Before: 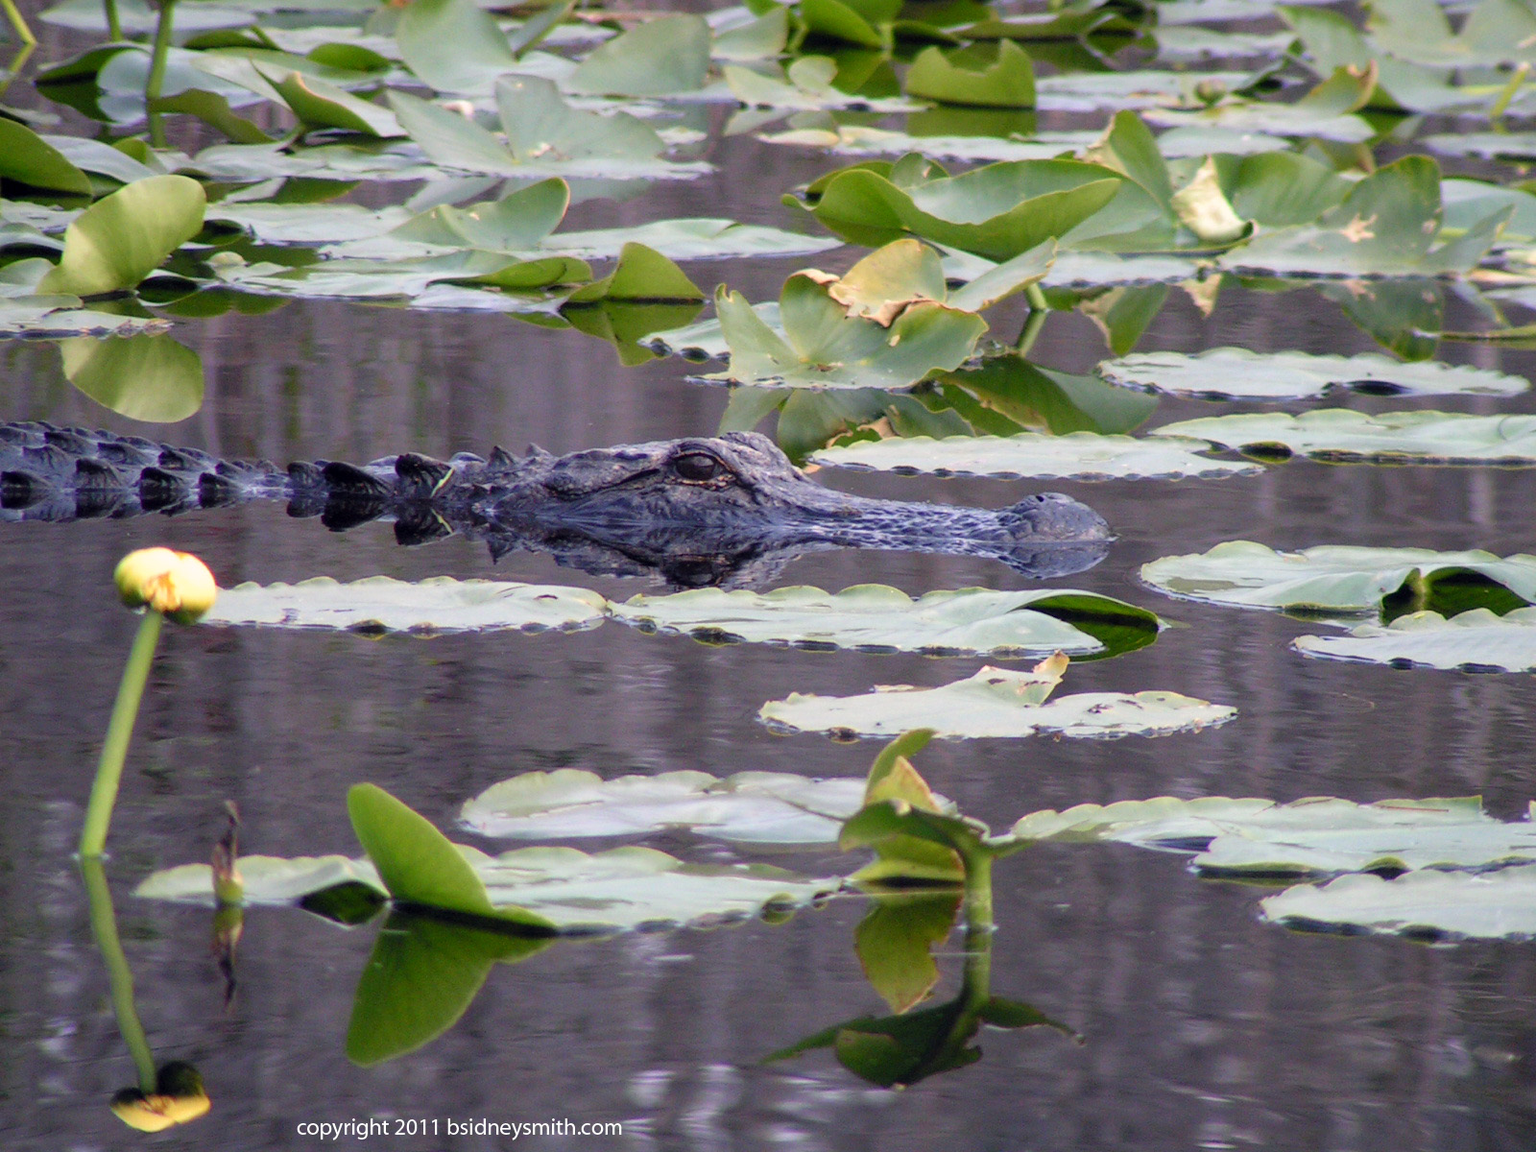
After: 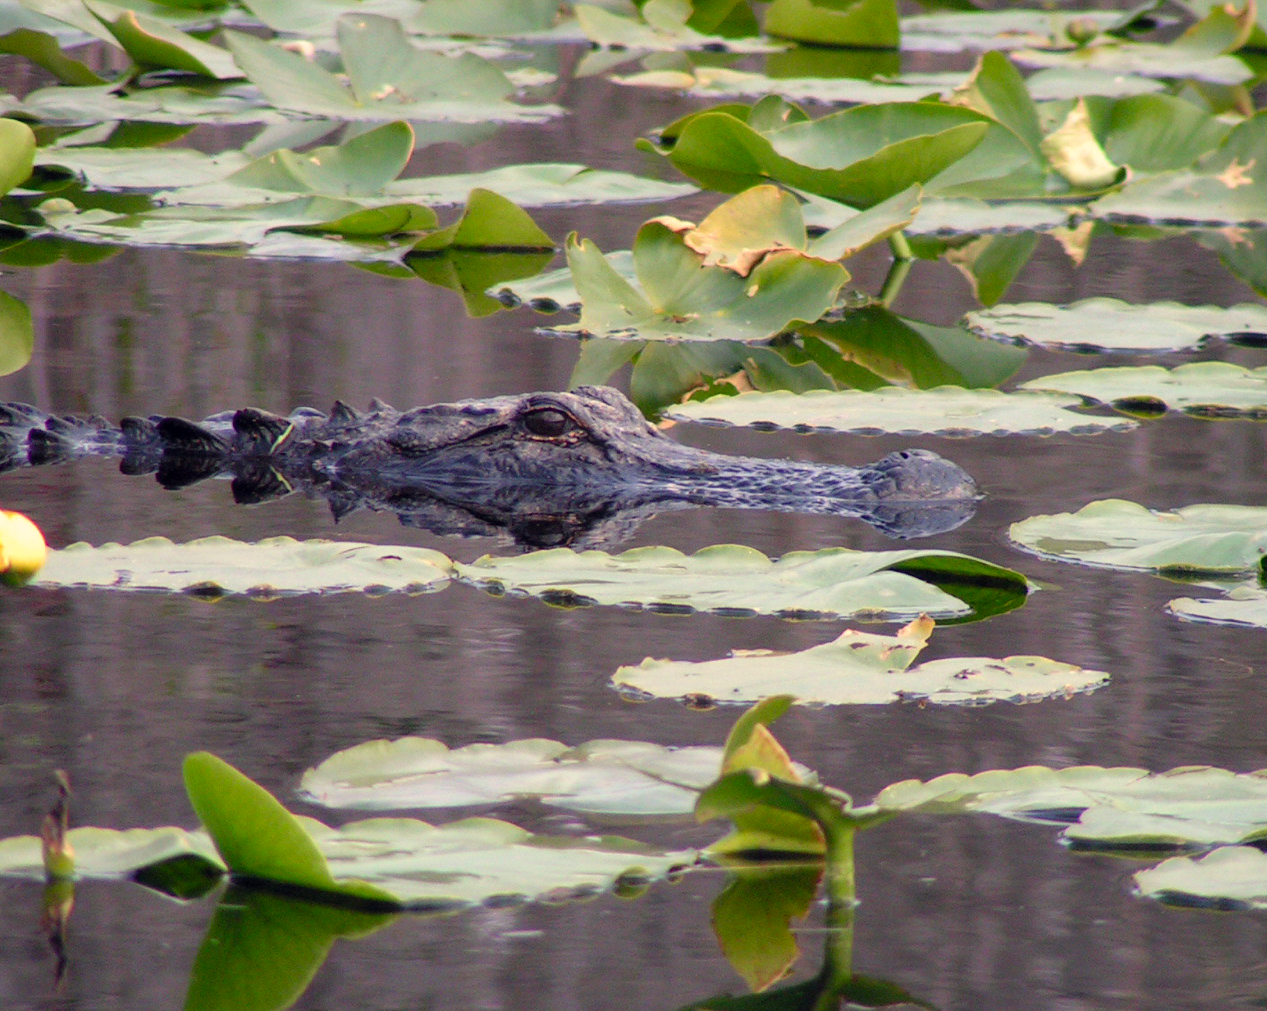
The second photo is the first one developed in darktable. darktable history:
white balance: red 1.029, blue 0.92
color calibration: output R [0.946, 0.065, -0.013, 0], output G [-0.246, 1.264, -0.017, 0], output B [0.046, -0.098, 1.05, 0], illuminant custom, x 0.344, y 0.359, temperature 5045.54 K
crop: left 11.225%, top 5.381%, right 9.565%, bottom 10.314%
